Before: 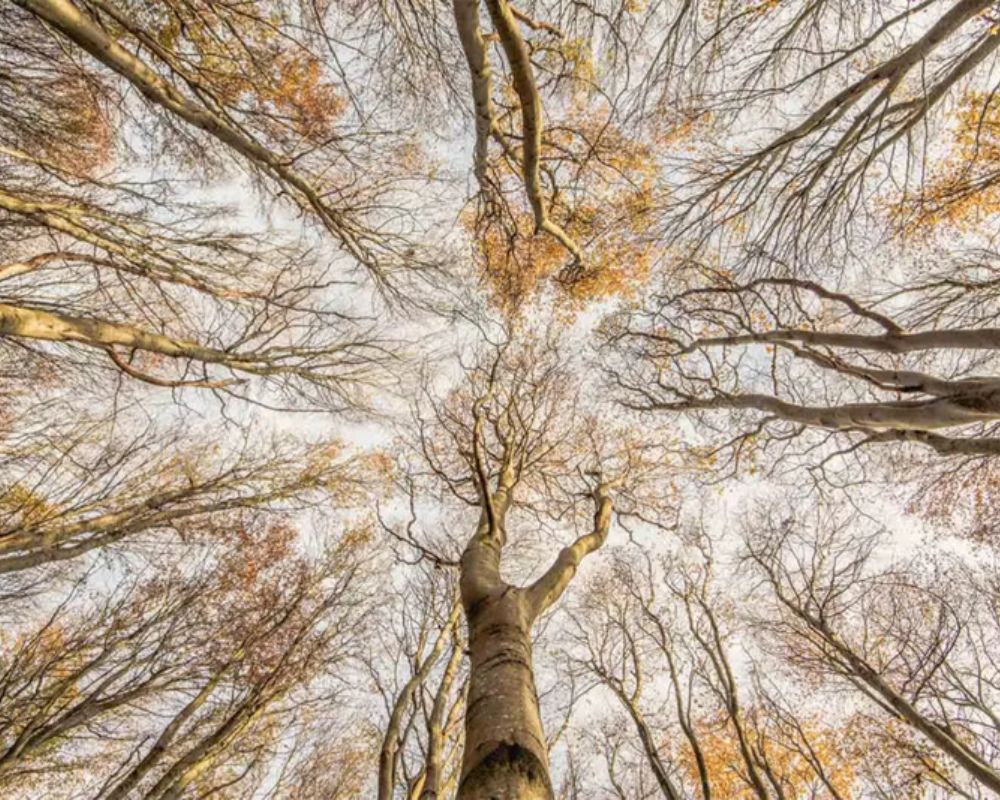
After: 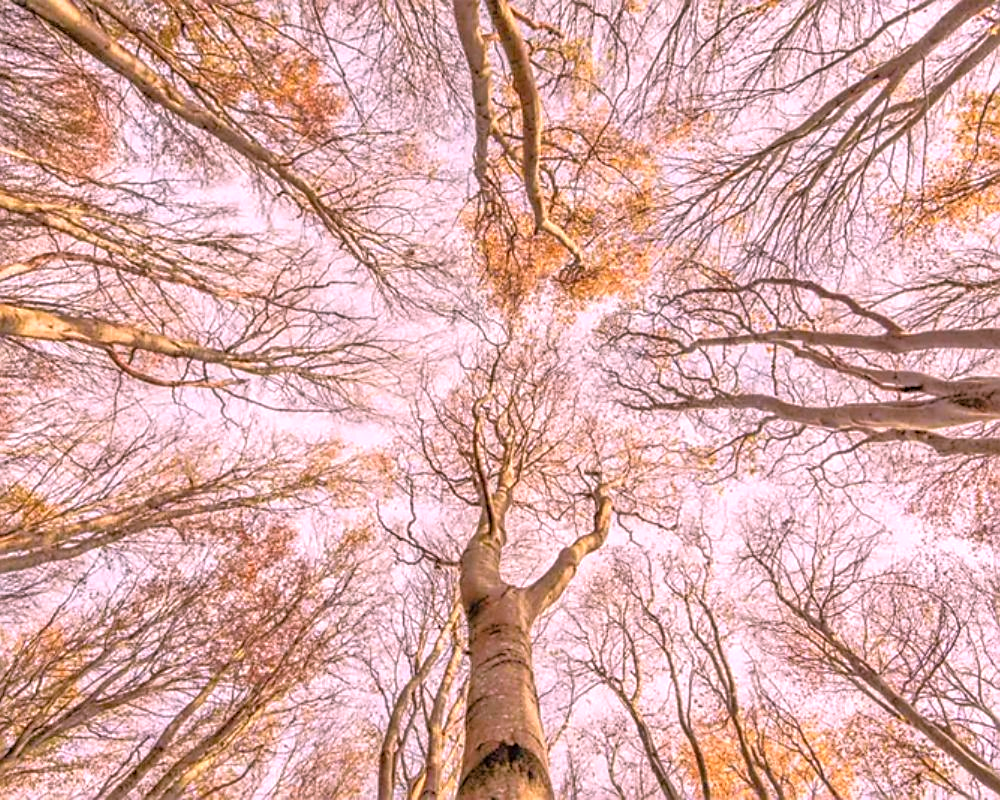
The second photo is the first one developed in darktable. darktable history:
tone equalizer: -7 EV 0.15 EV, -6 EV 0.6 EV, -5 EV 1.15 EV, -4 EV 1.33 EV, -3 EV 1.15 EV, -2 EV 0.6 EV, -1 EV 0.15 EV, mask exposure compensation -0.5 EV
white balance: red 1.188, blue 1.11
sharpen: on, module defaults
